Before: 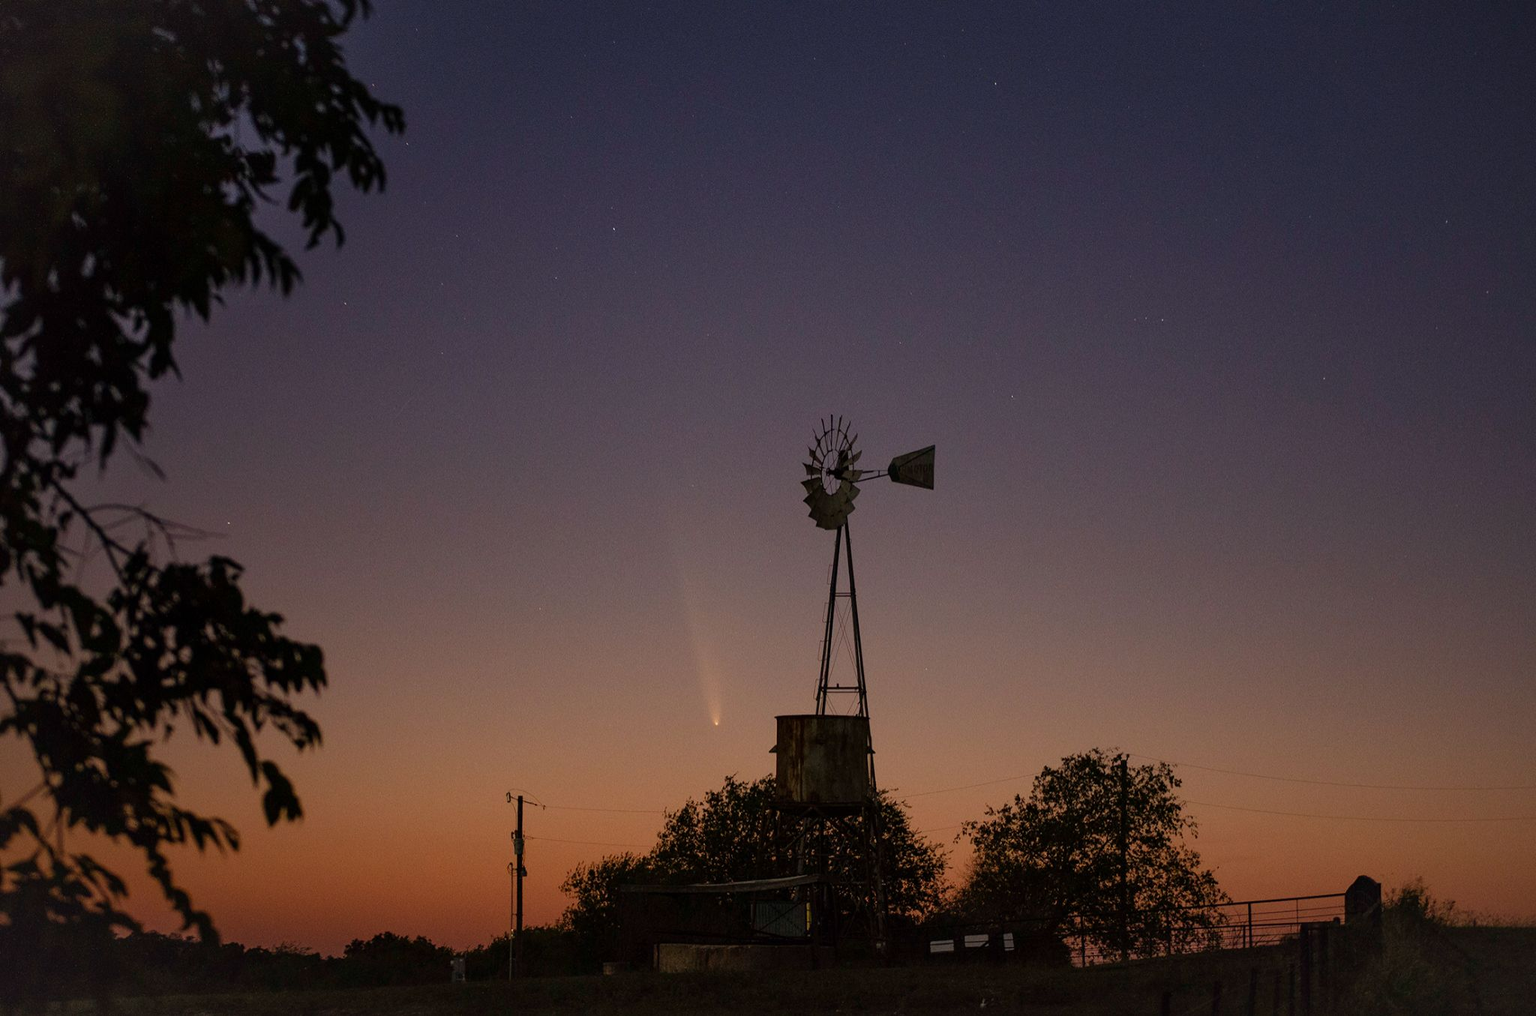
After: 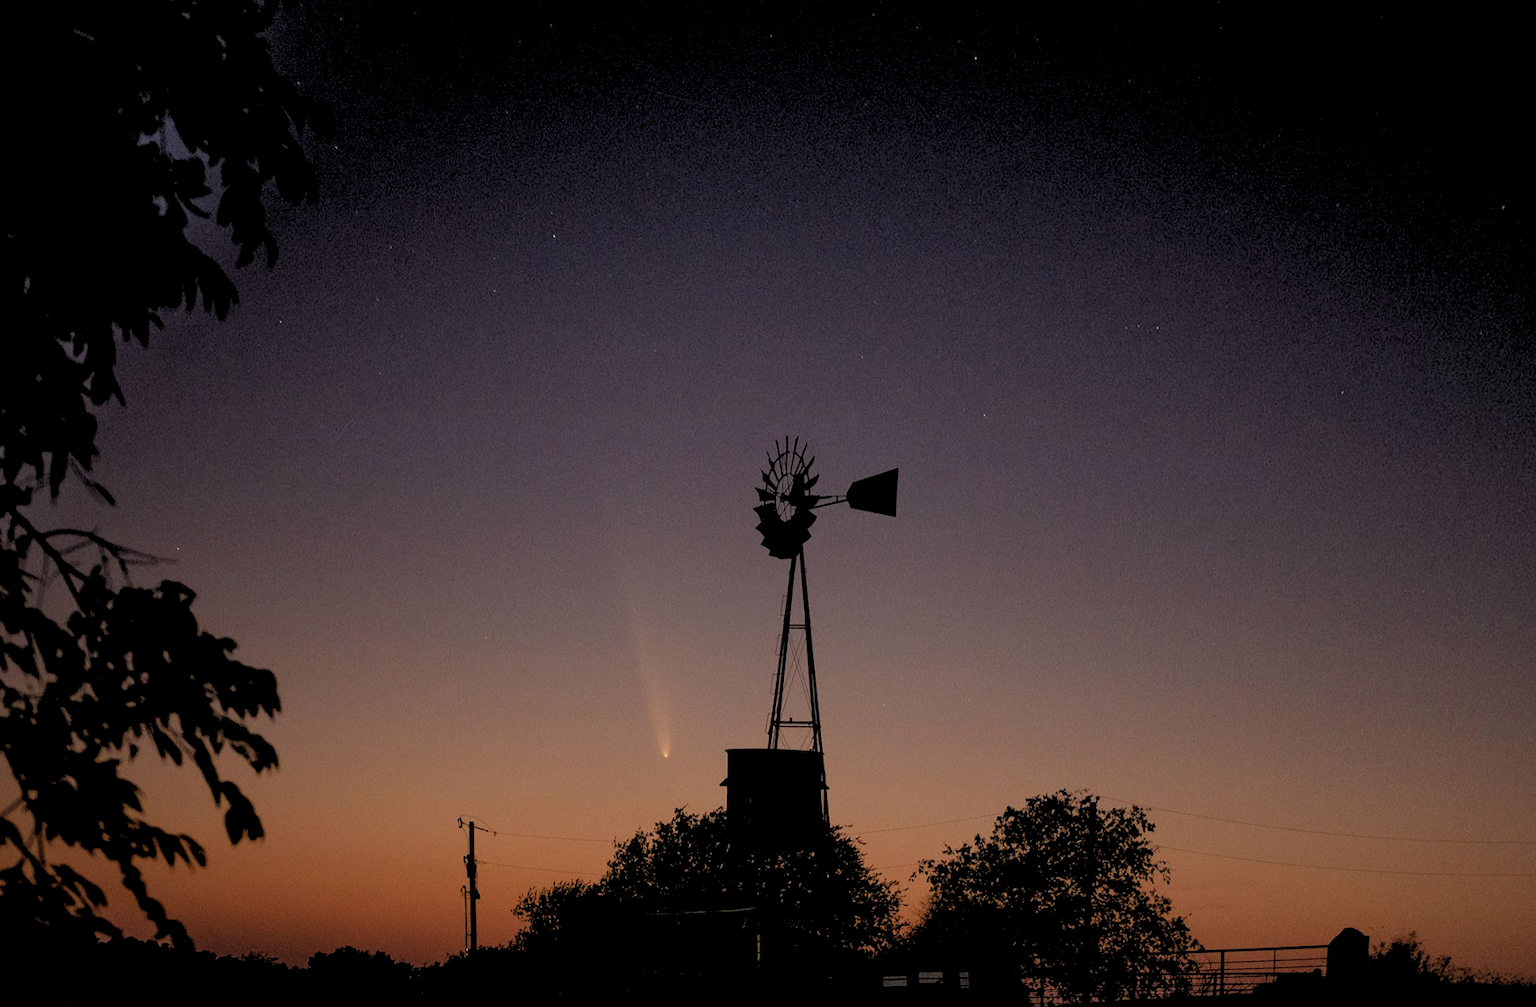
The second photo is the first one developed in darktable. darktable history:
rotate and perspective: rotation 0.062°, lens shift (vertical) 0.115, lens shift (horizontal) -0.133, crop left 0.047, crop right 0.94, crop top 0.061, crop bottom 0.94
rgb levels: levels [[0.029, 0.461, 0.922], [0, 0.5, 1], [0, 0.5, 1]]
